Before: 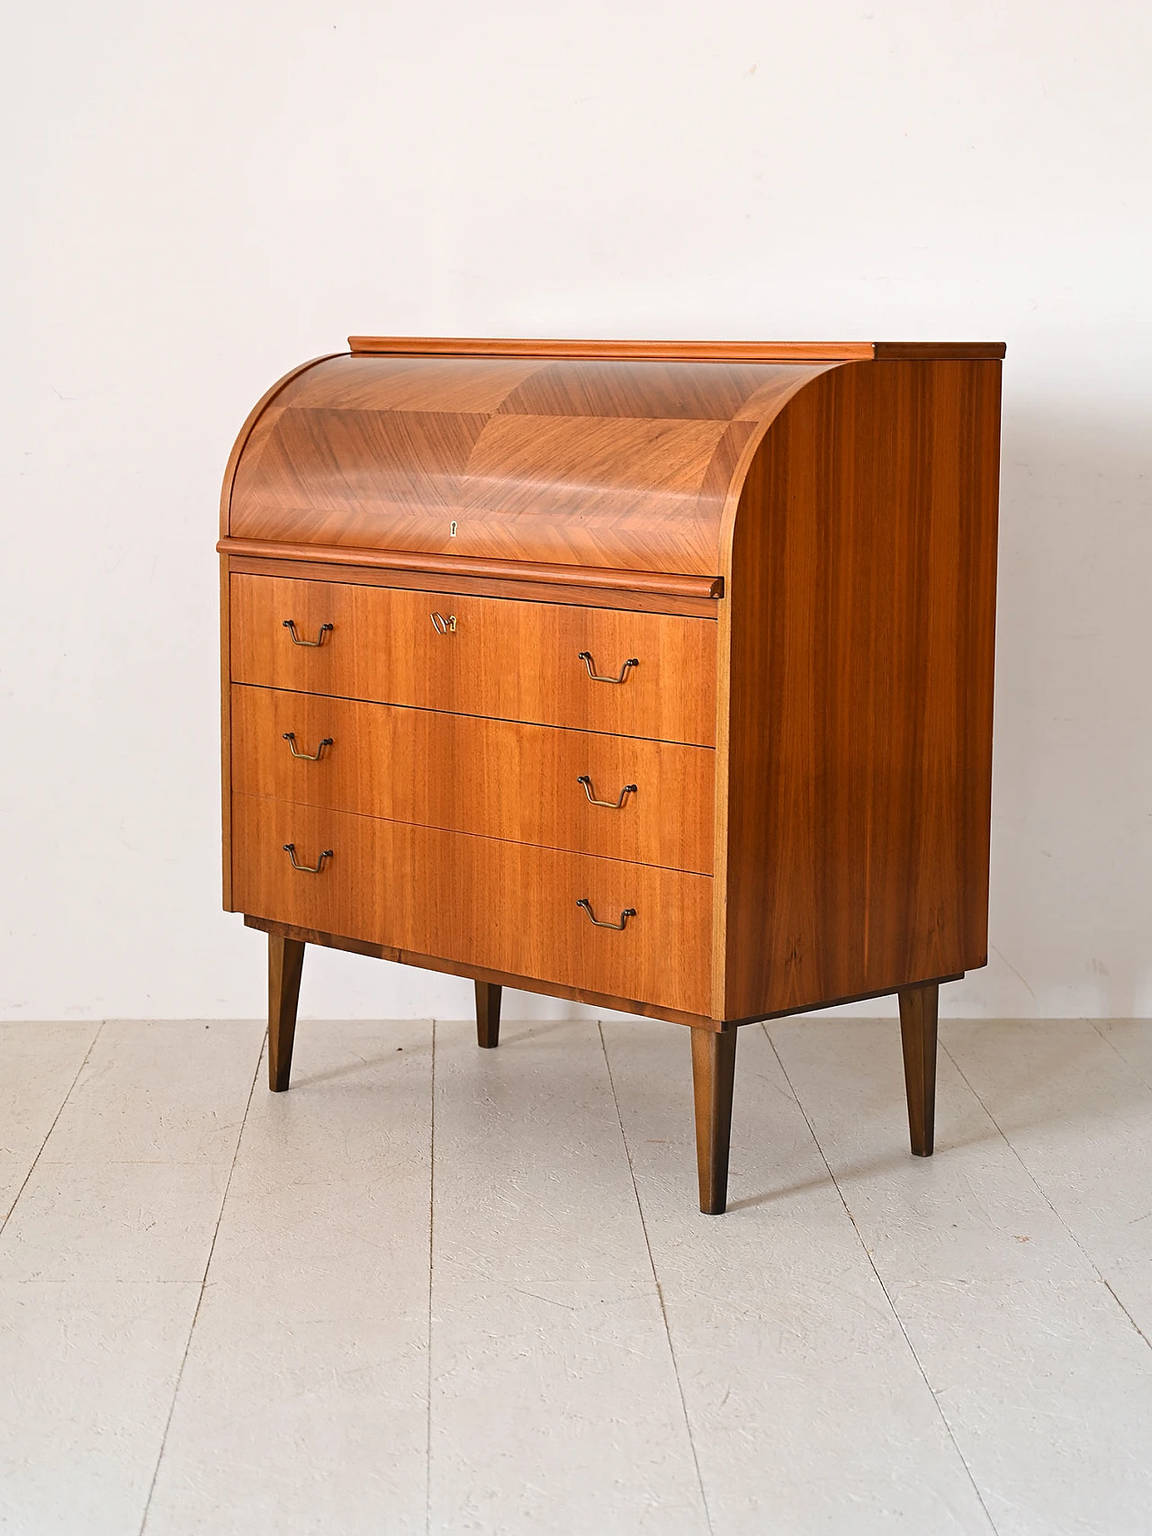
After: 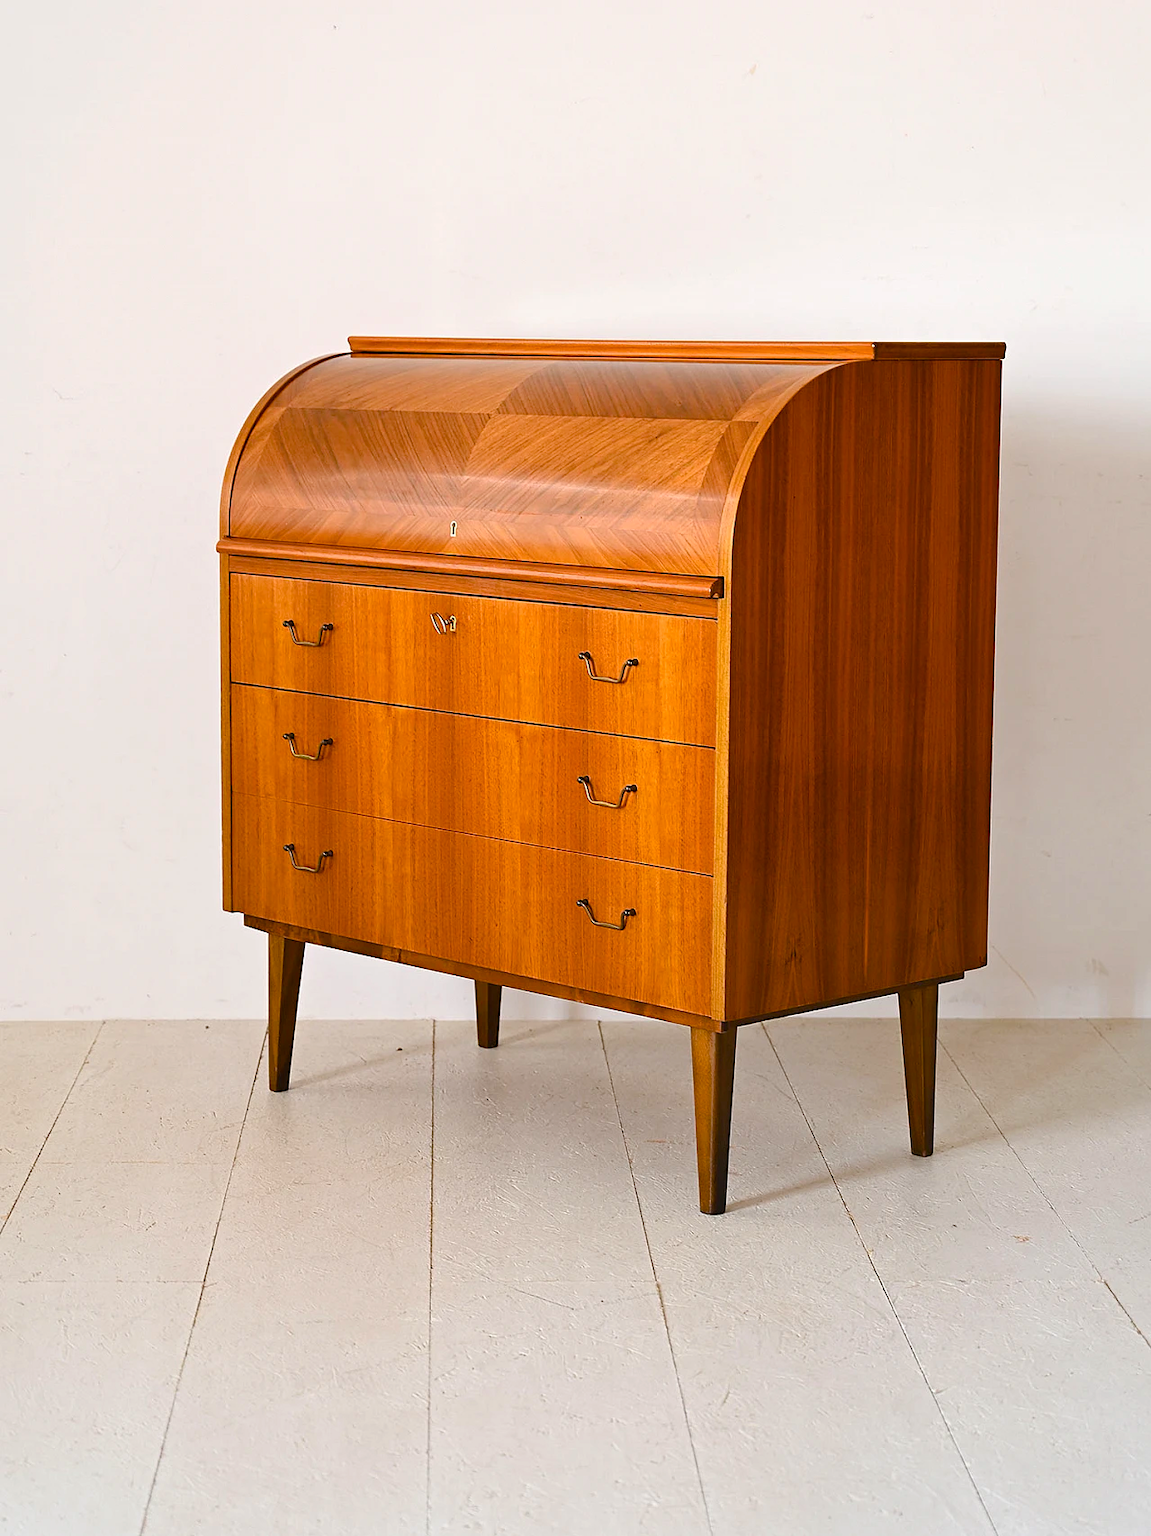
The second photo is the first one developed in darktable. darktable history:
color balance rgb: linear chroma grading › global chroma 15%, perceptual saturation grading › global saturation 20%, perceptual saturation grading › highlights -24.813%, perceptual saturation grading › shadows 24.323%, global vibrance 20%
